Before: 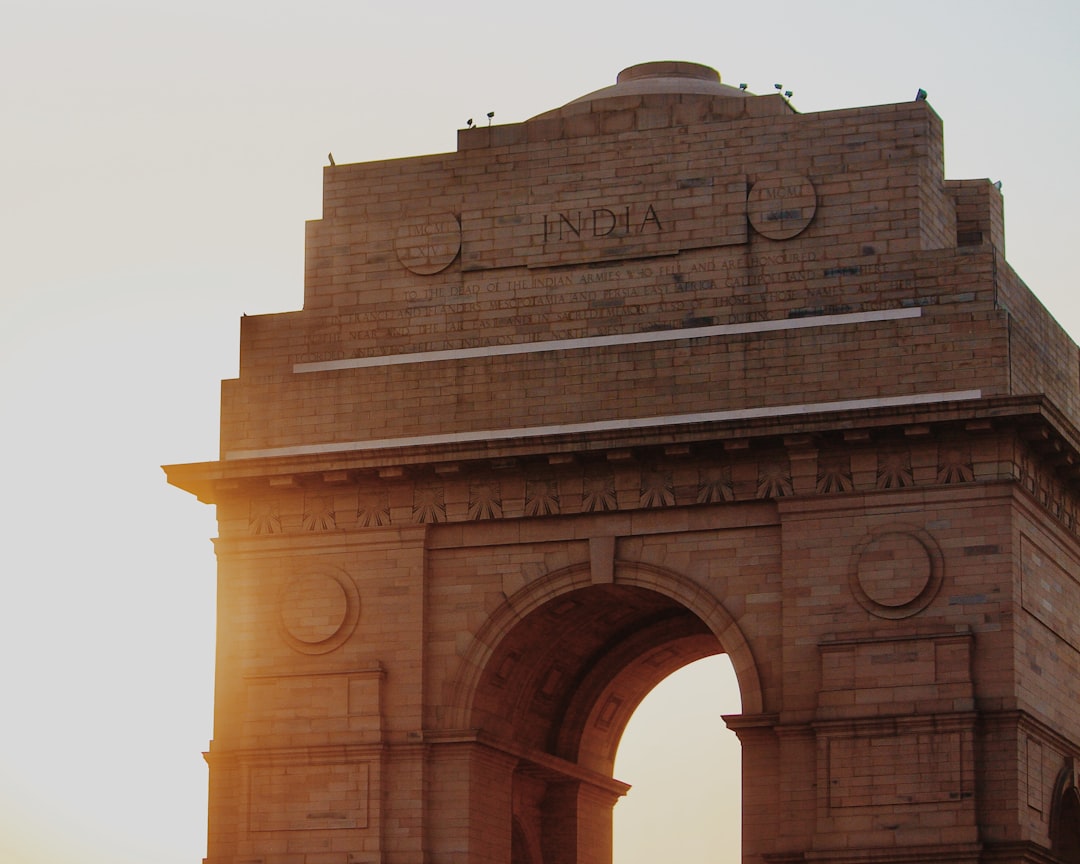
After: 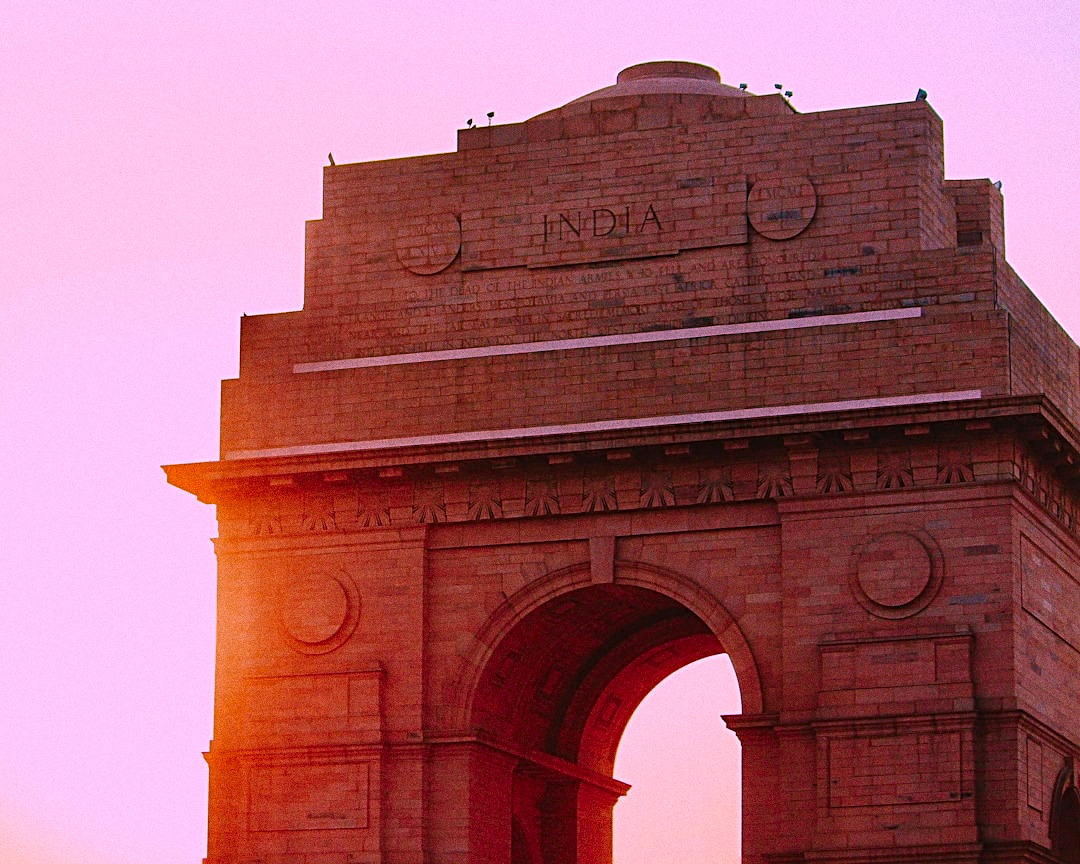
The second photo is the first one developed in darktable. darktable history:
white balance: emerald 1
shadows and highlights: shadows 12, white point adjustment 1.2, highlights -0.36, soften with gaussian
grain: coarseness 0.09 ISO, strength 40%
color correction: highlights a* 19.5, highlights b* -11.53, saturation 1.69
sharpen: radius 2.767
